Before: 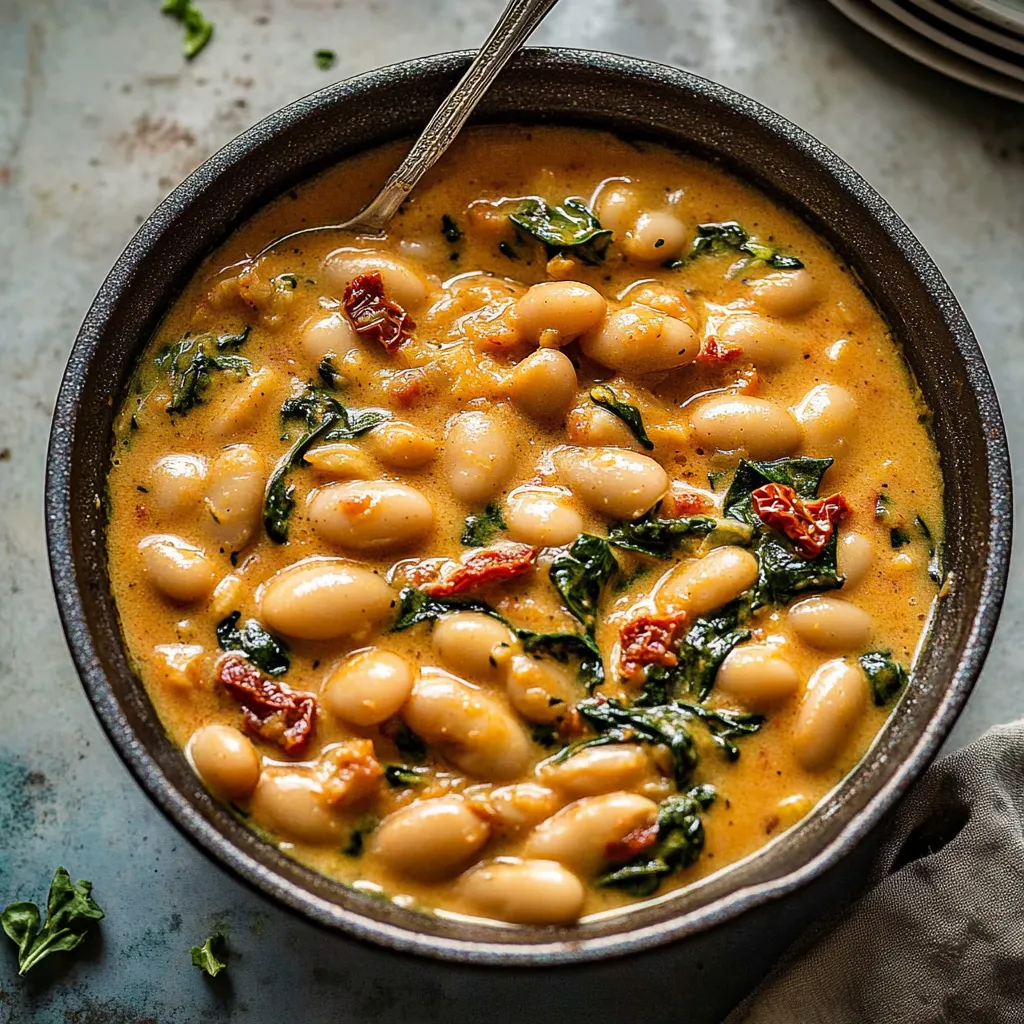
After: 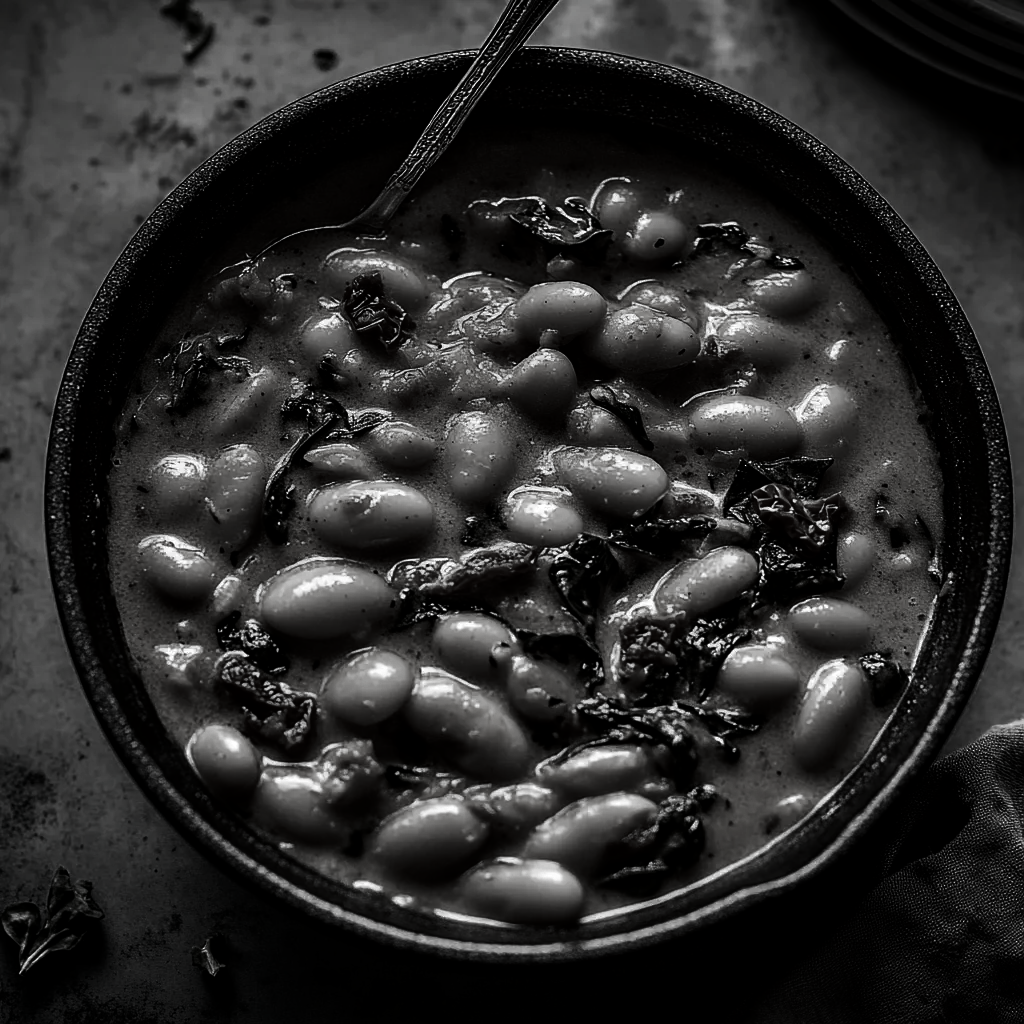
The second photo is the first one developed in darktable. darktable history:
tone equalizer: edges refinement/feathering 500, mask exposure compensation -1.57 EV, preserve details no
contrast brightness saturation: contrast 0.017, brightness -0.986, saturation -0.985
